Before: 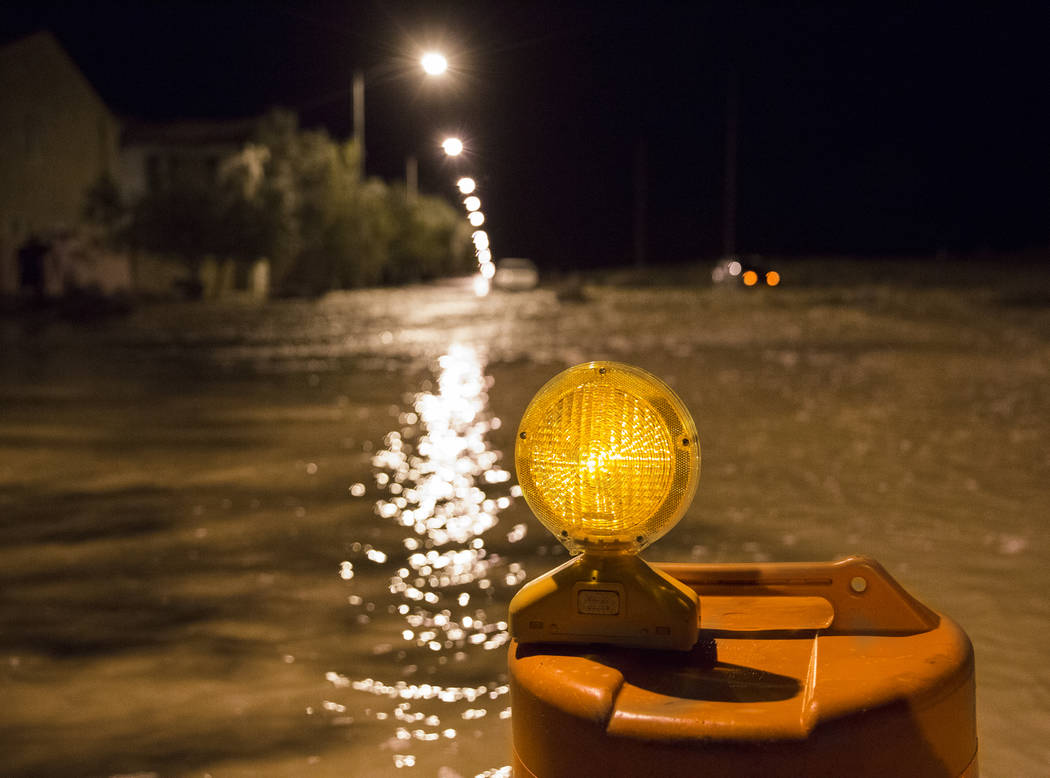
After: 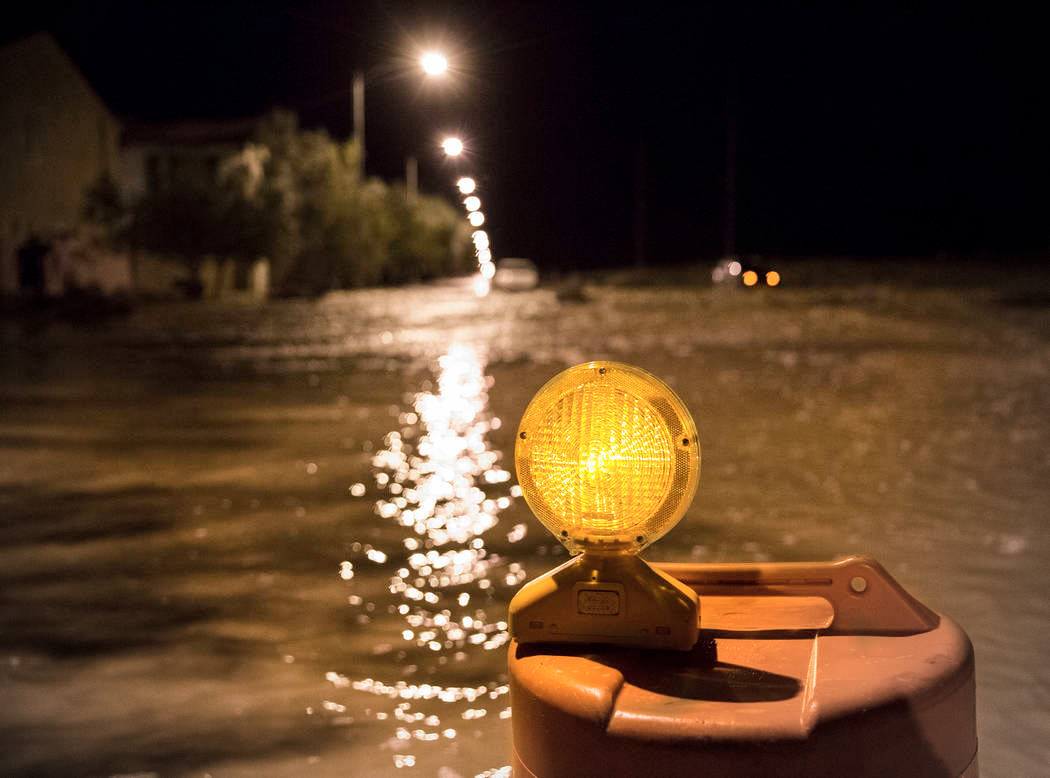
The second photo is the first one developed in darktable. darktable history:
color zones: curves: ch0 [(0, 0.558) (0.143, 0.559) (0.286, 0.529) (0.429, 0.505) (0.571, 0.5) (0.714, 0.5) (0.857, 0.5) (1, 0.558)]; ch1 [(0, 0.469) (0.01, 0.469) (0.12, 0.446) (0.248, 0.469) (0.5, 0.5) (0.748, 0.5) (0.99, 0.469) (1, 0.469)]
vignetting: brightness -0.291, center (-0.069, -0.31)
